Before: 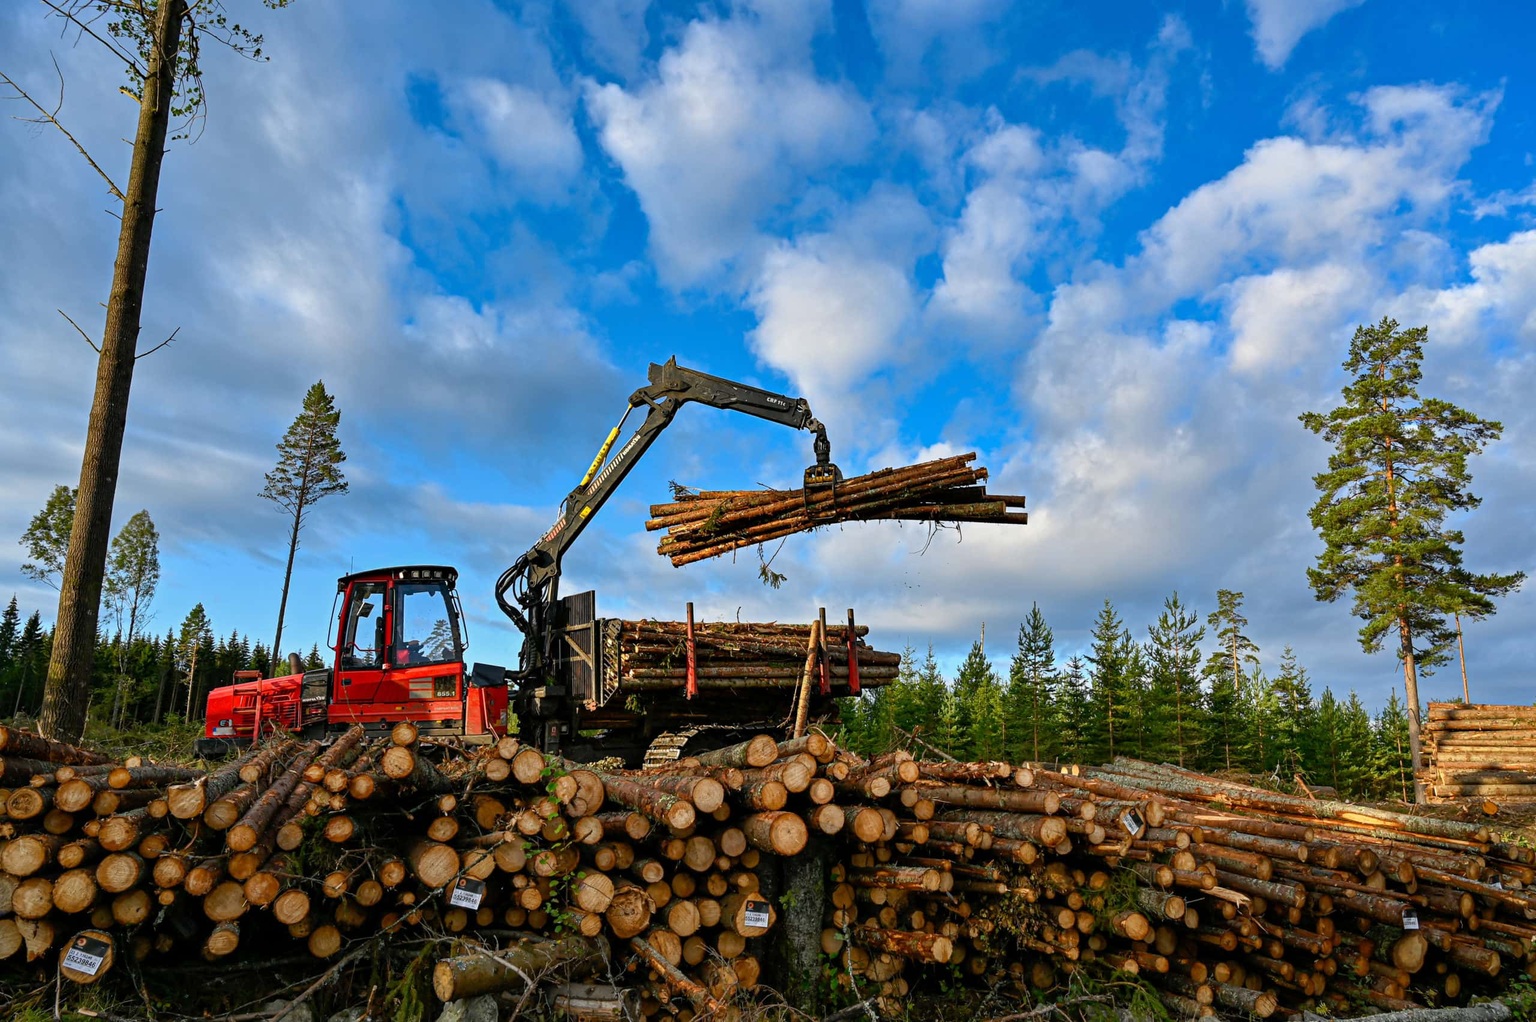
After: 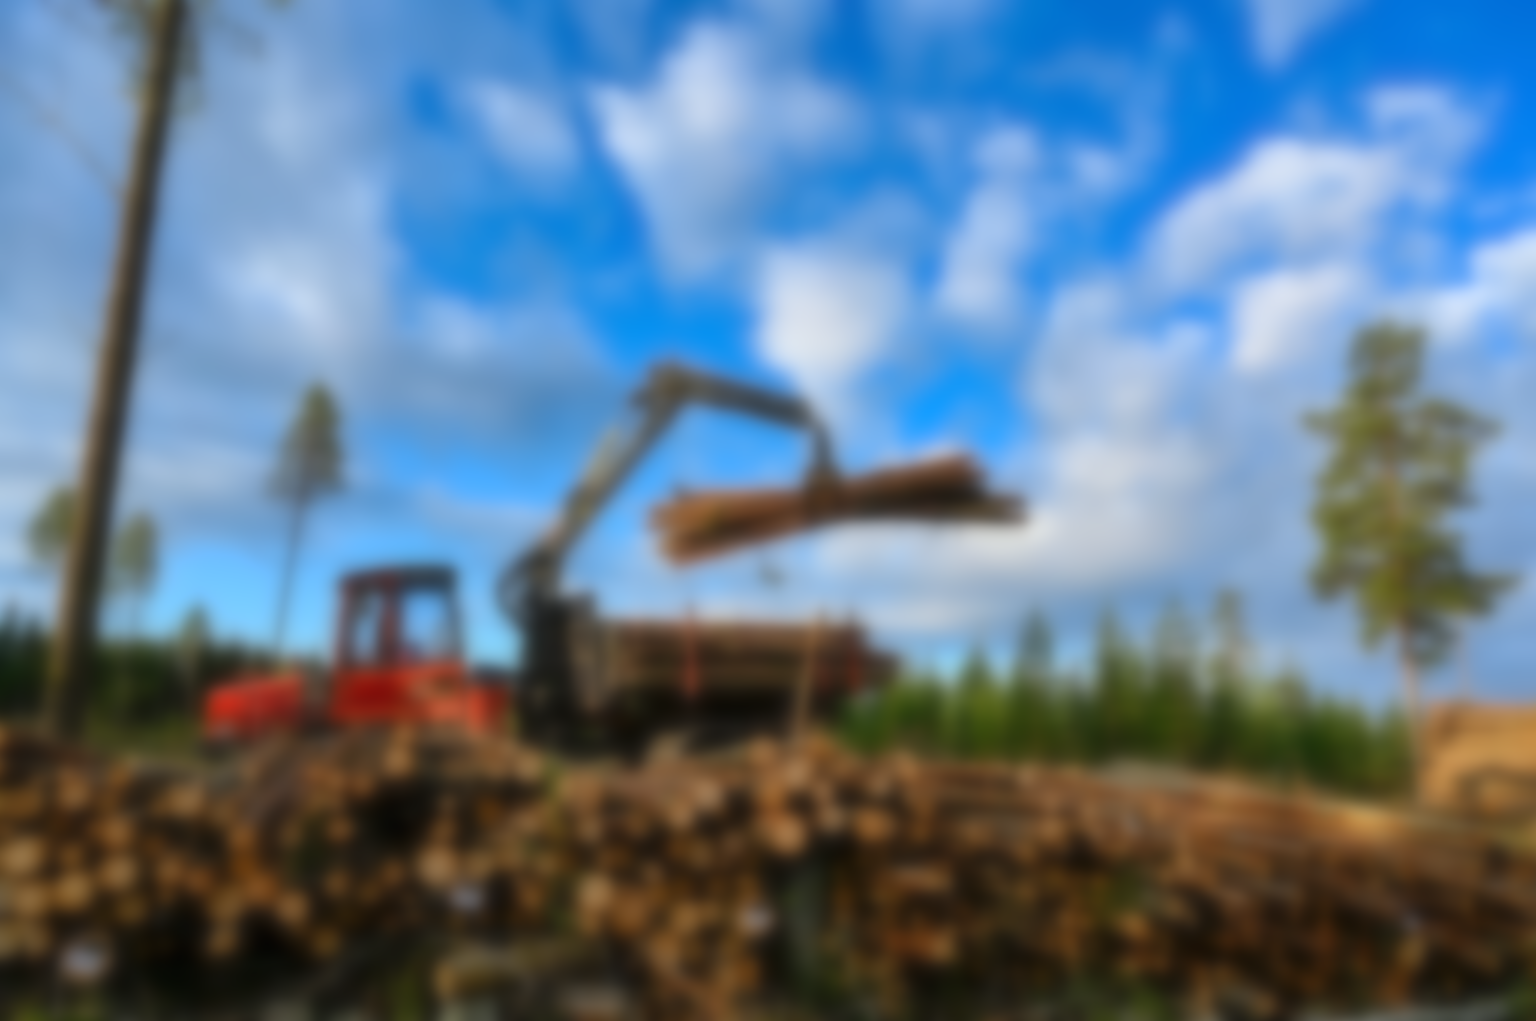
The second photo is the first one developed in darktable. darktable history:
exposure: exposure 0.178 EV, compensate exposure bias true, compensate highlight preservation false
lowpass: radius 16, unbound 0
sharpen: on, module defaults
white balance: red 0.986, blue 1.01
